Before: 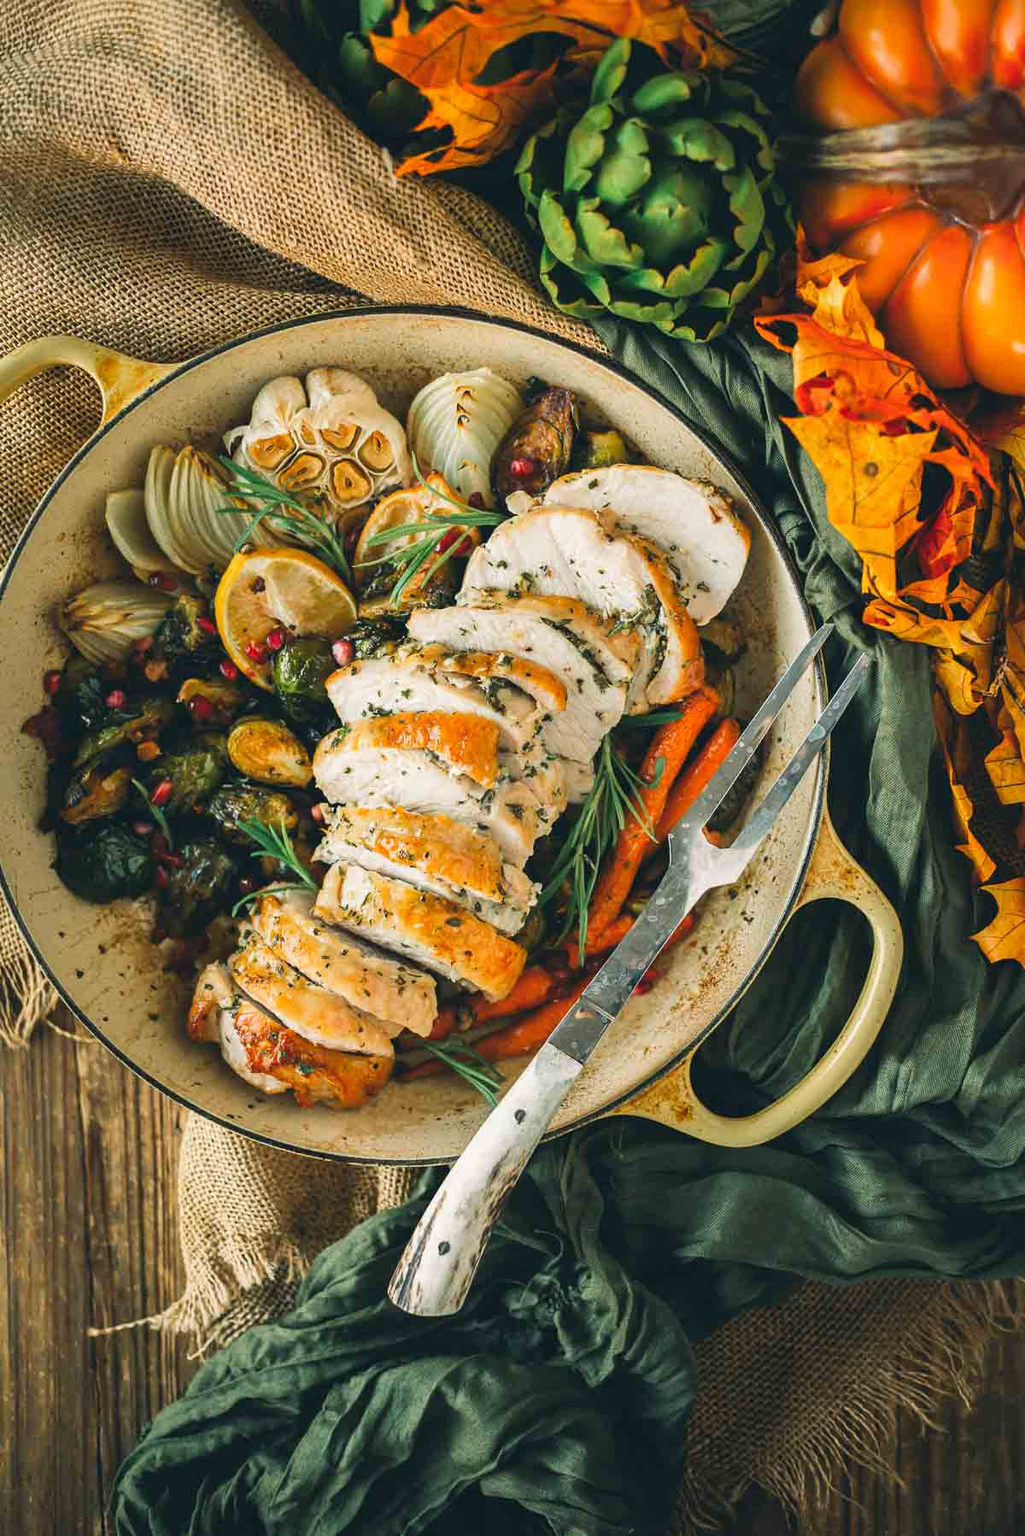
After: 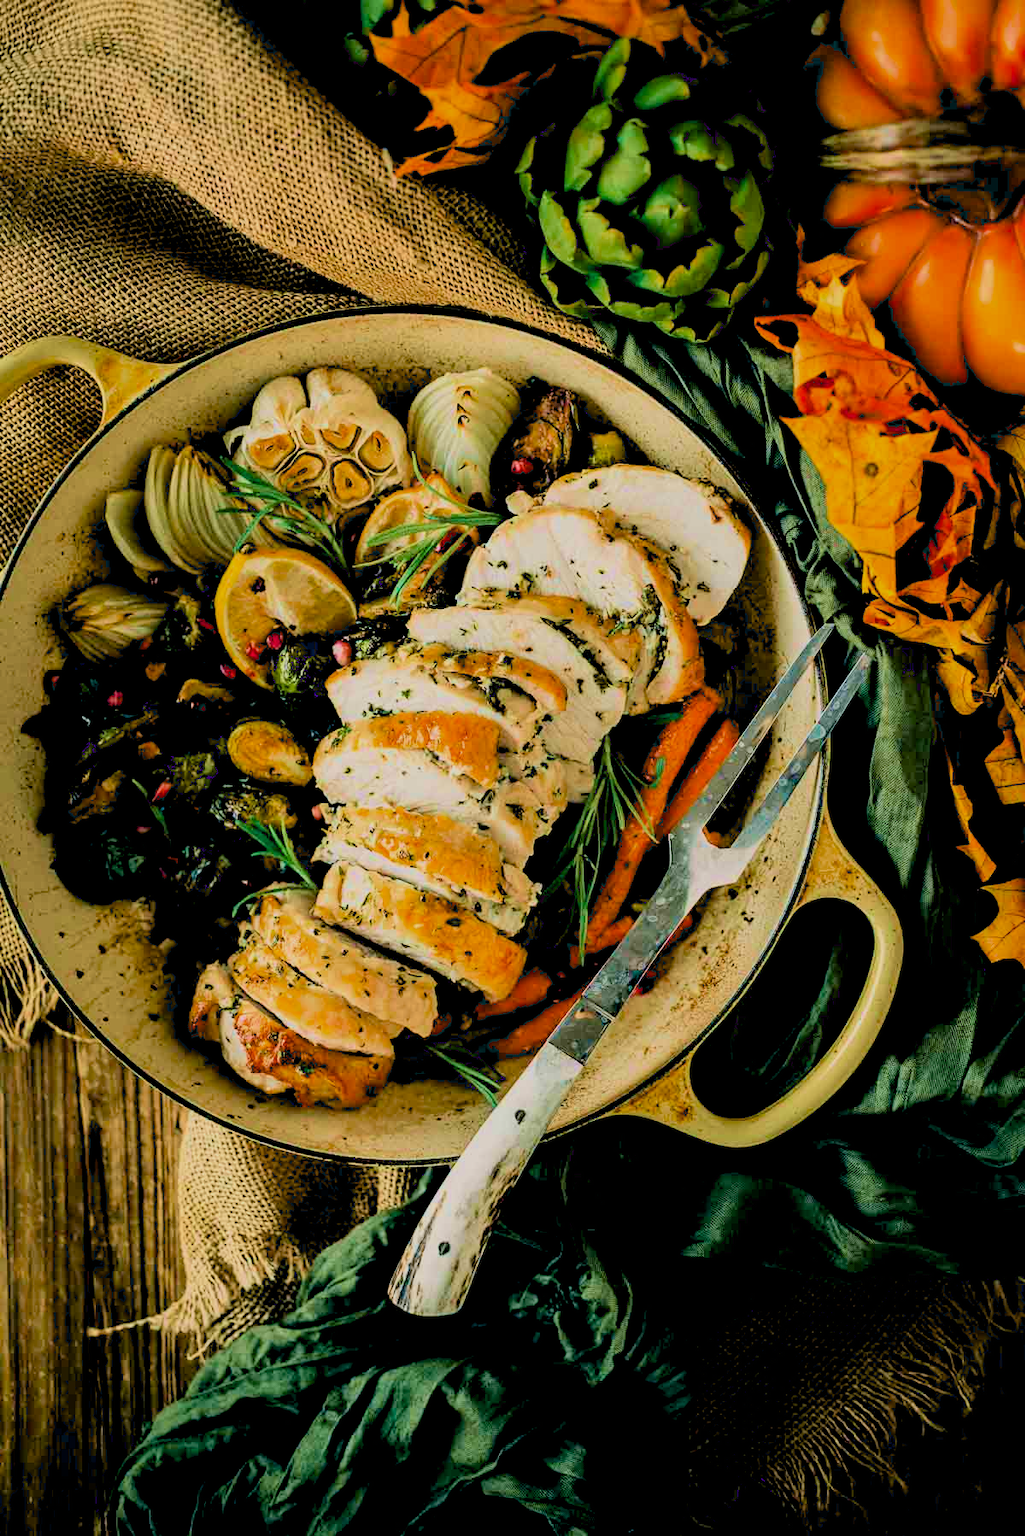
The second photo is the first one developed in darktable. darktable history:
filmic rgb: black relative exposure -7.65 EV, white relative exposure 4.56 EV, hardness 3.61, color science v6 (2022)
exposure: black level correction 0.047, exposure 0.013 EV, compensate highlight preservation false
velvia: strength 50%
